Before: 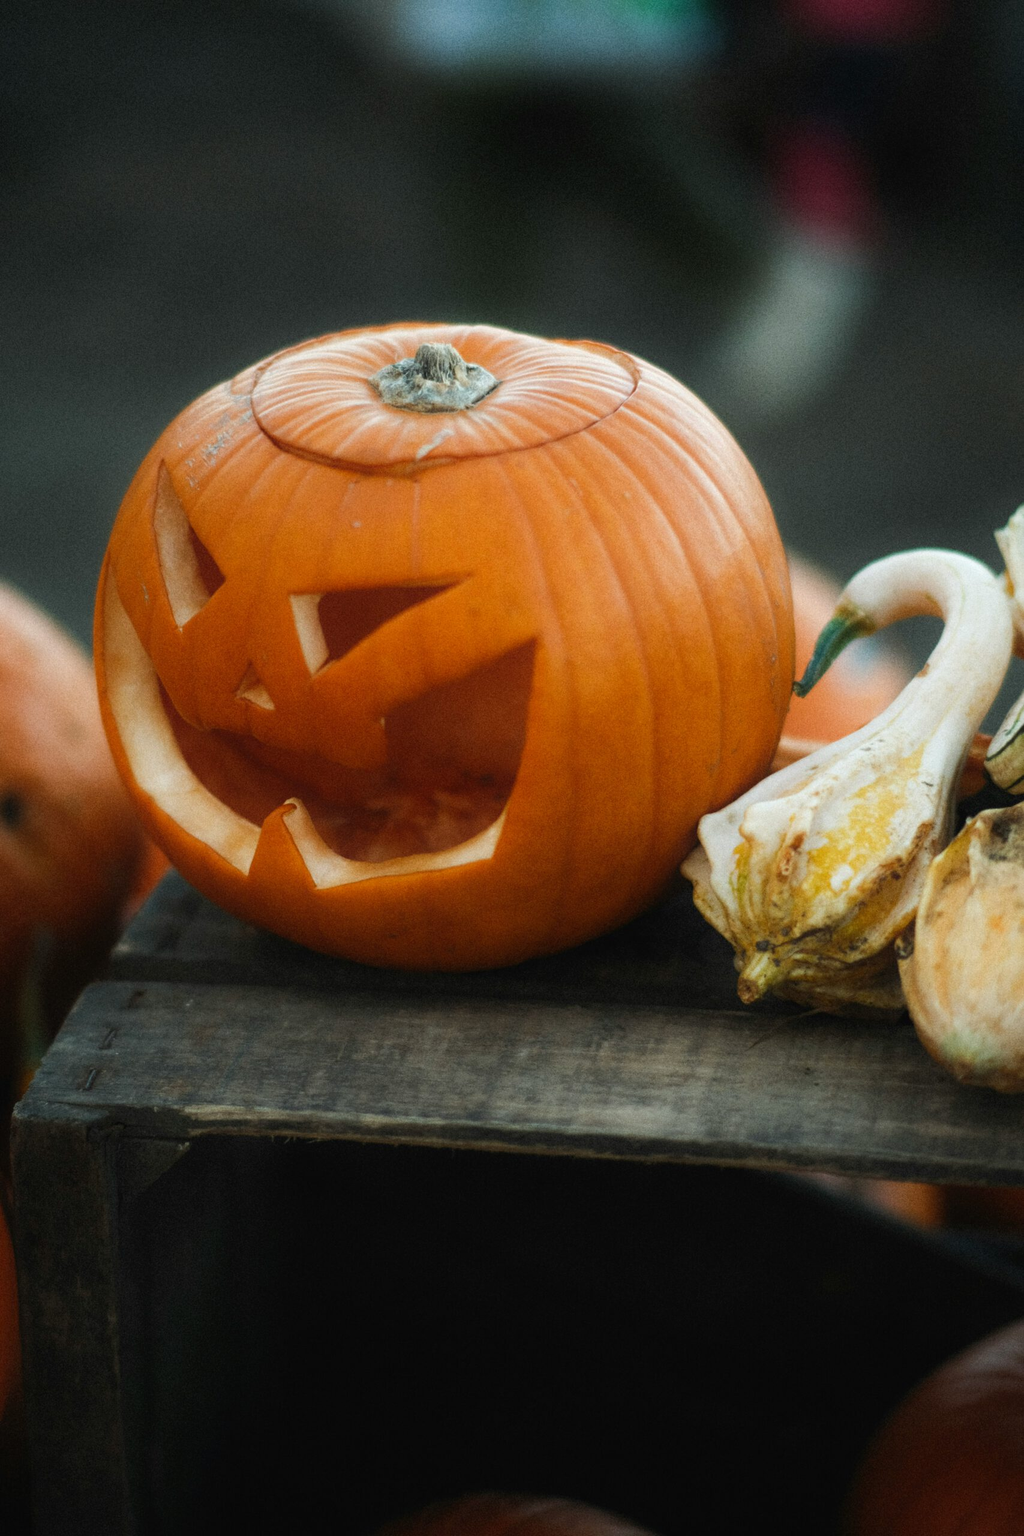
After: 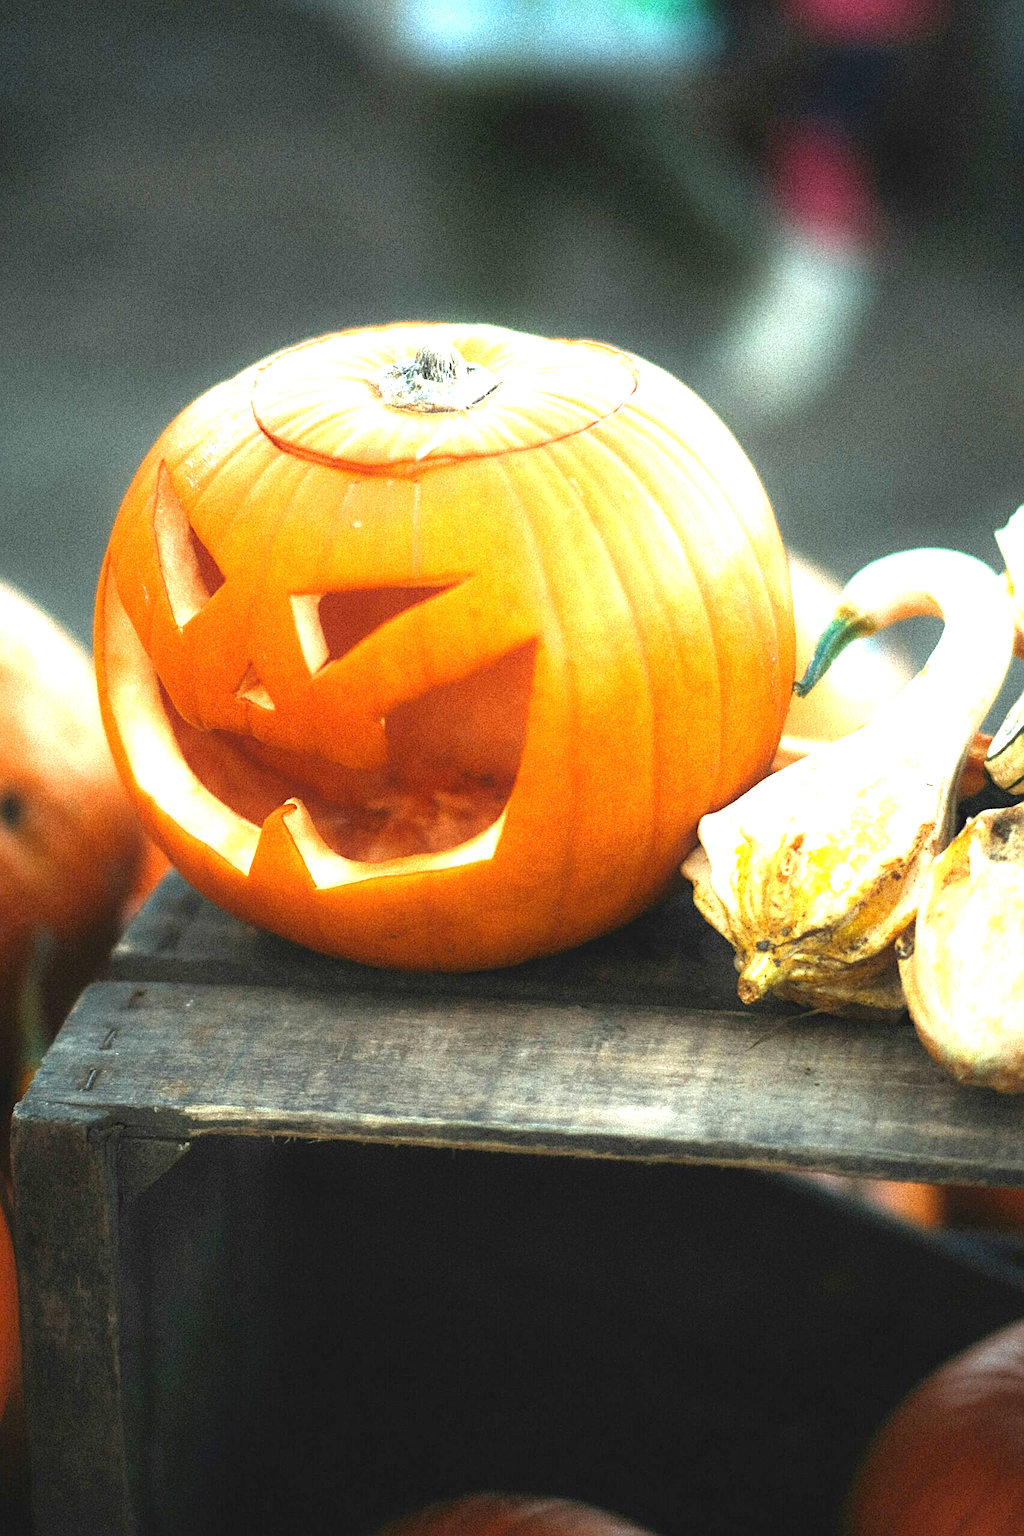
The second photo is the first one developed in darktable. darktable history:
sharpen: on, module defaults
exposure: exposure 2.008 EV, compensate highlight preservation false
